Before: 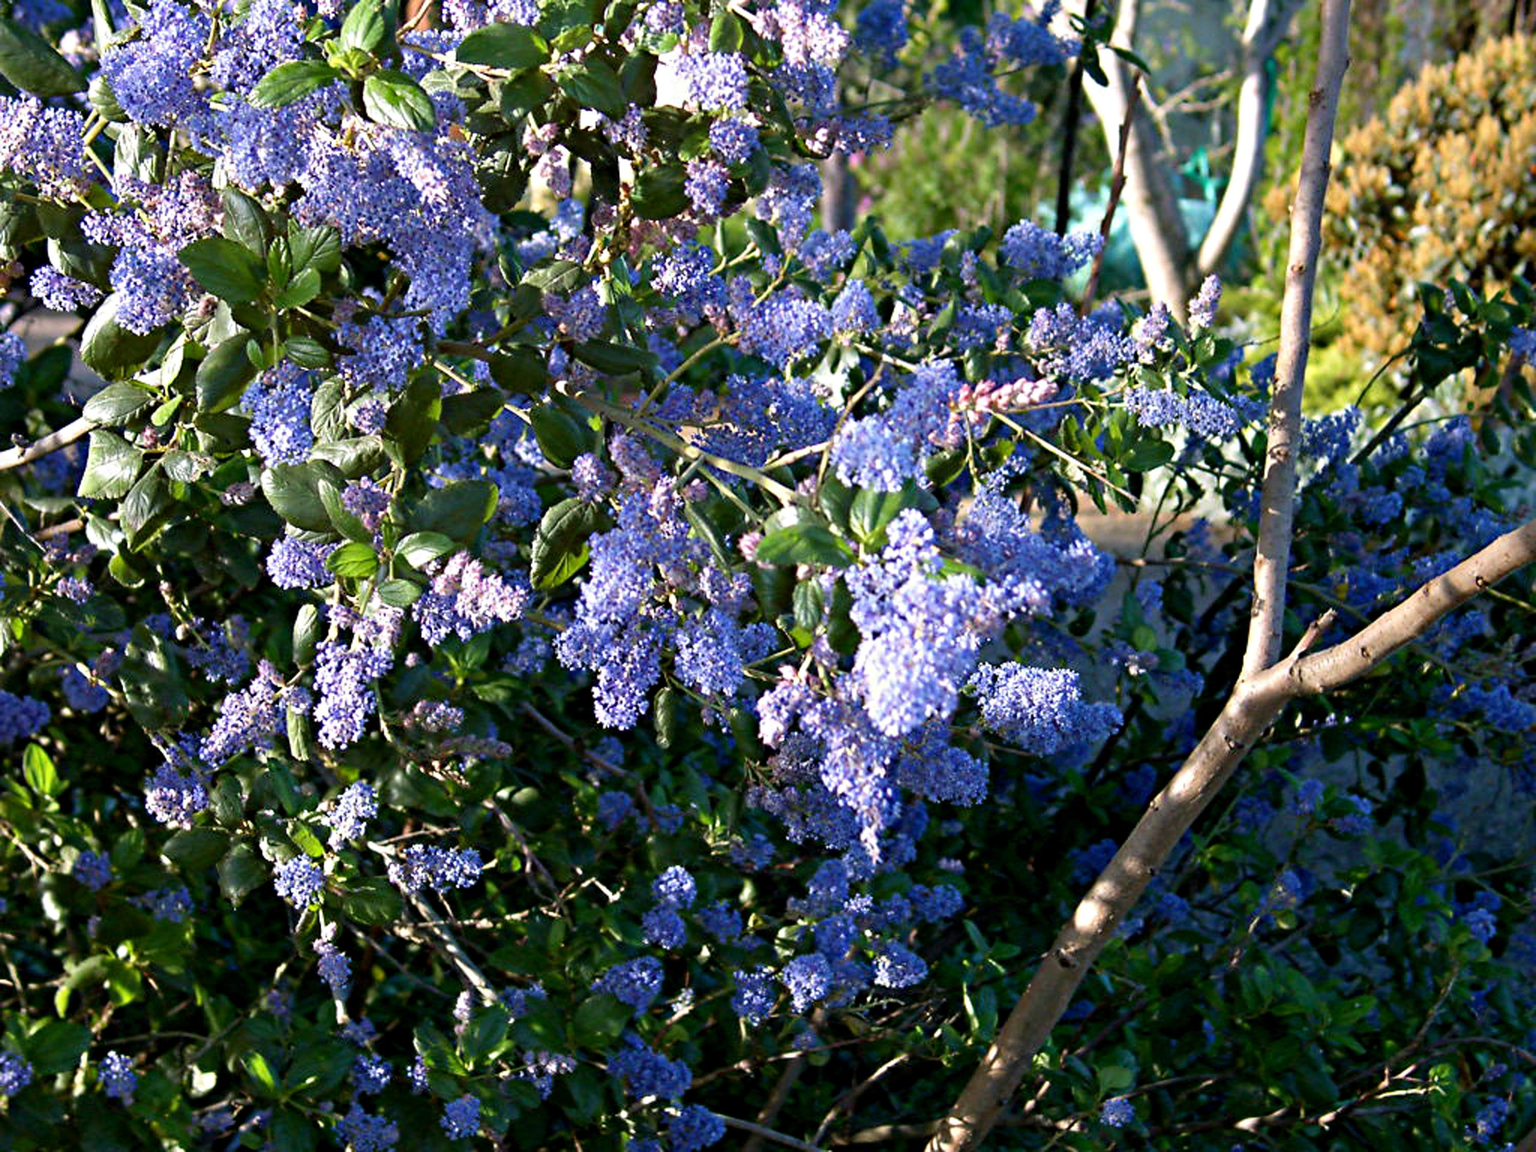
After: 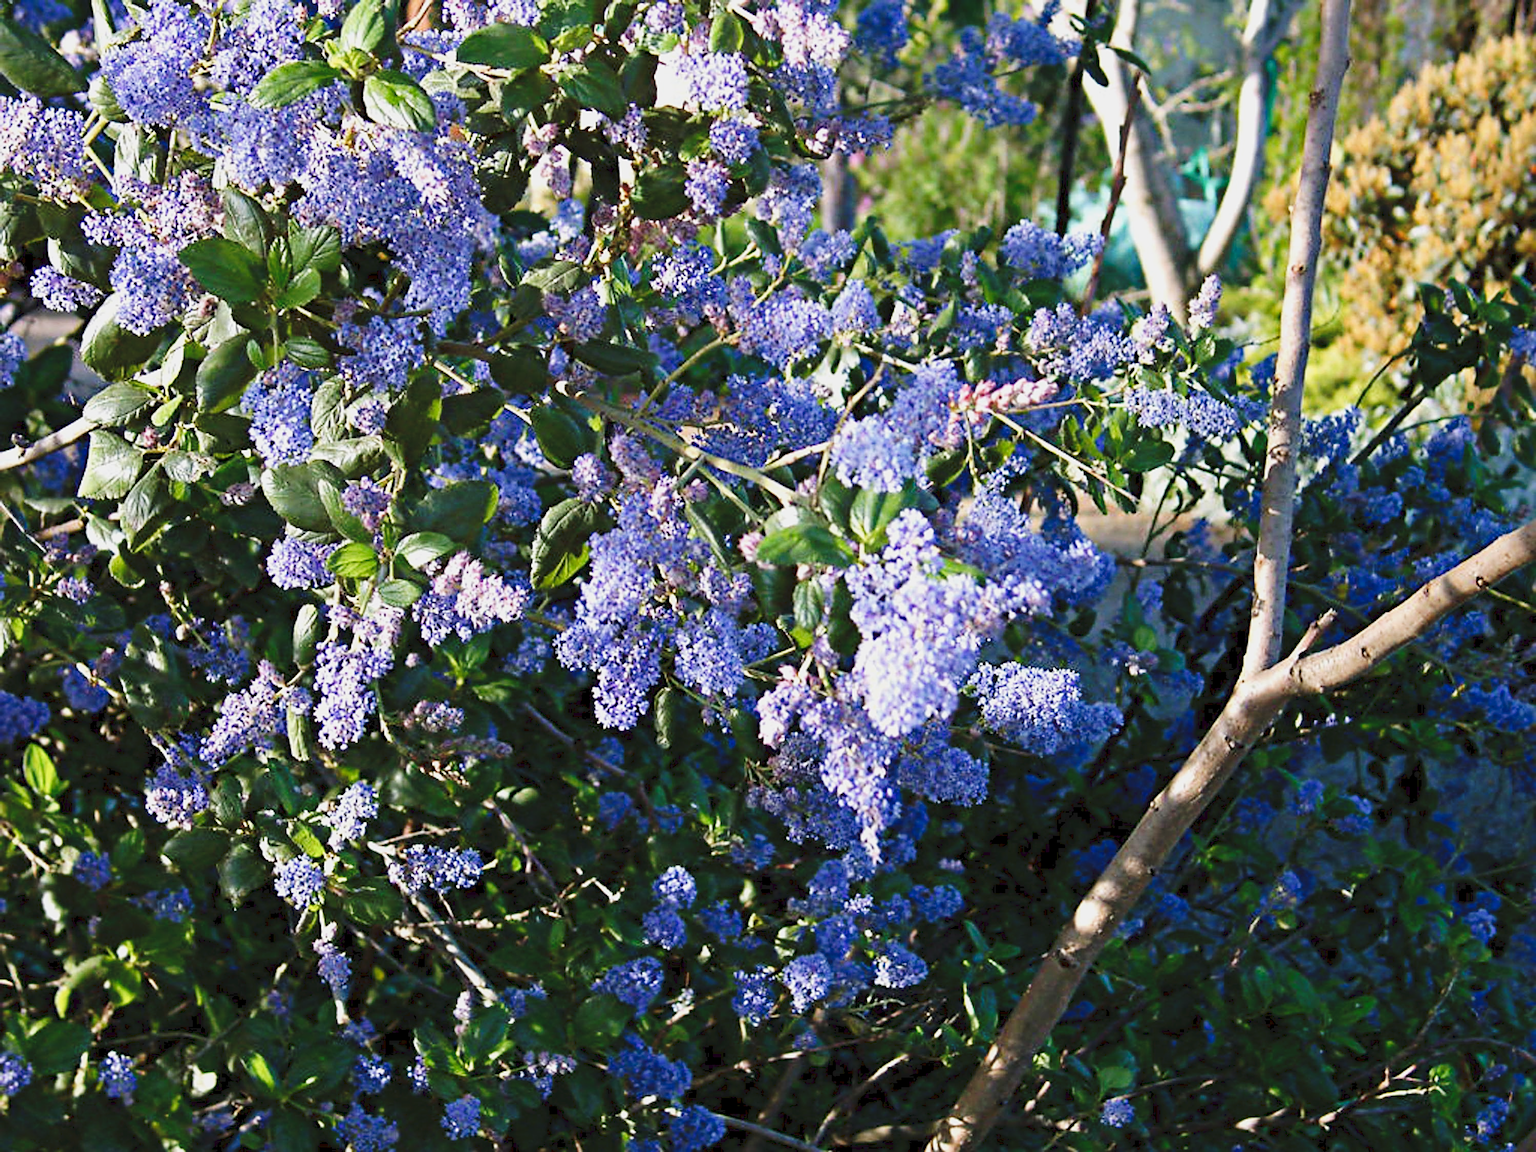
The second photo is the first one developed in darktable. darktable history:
sharpen: on, module defaults
tone curve: curves: ch0 [(0, 0) (0.003, 0.065) (0.011, 0.072) (0.025, 0.09) (0.044, 0.104) (0.069, 0.116) (0.1, 0.127) (0.136, 0.15) (0.177, 0.184) (0.224, 0.223) (0.277, 0.28) (0.335, 0.361) (0.399, 0.443) (0.468, 0.525) (0.543, 0.616) (0.623, 0.713) (0.709, 0.79) (0.801, 0.866) (0.898, 0.933) (1, 1)], preserve colors none
color balance: contrast -15%
